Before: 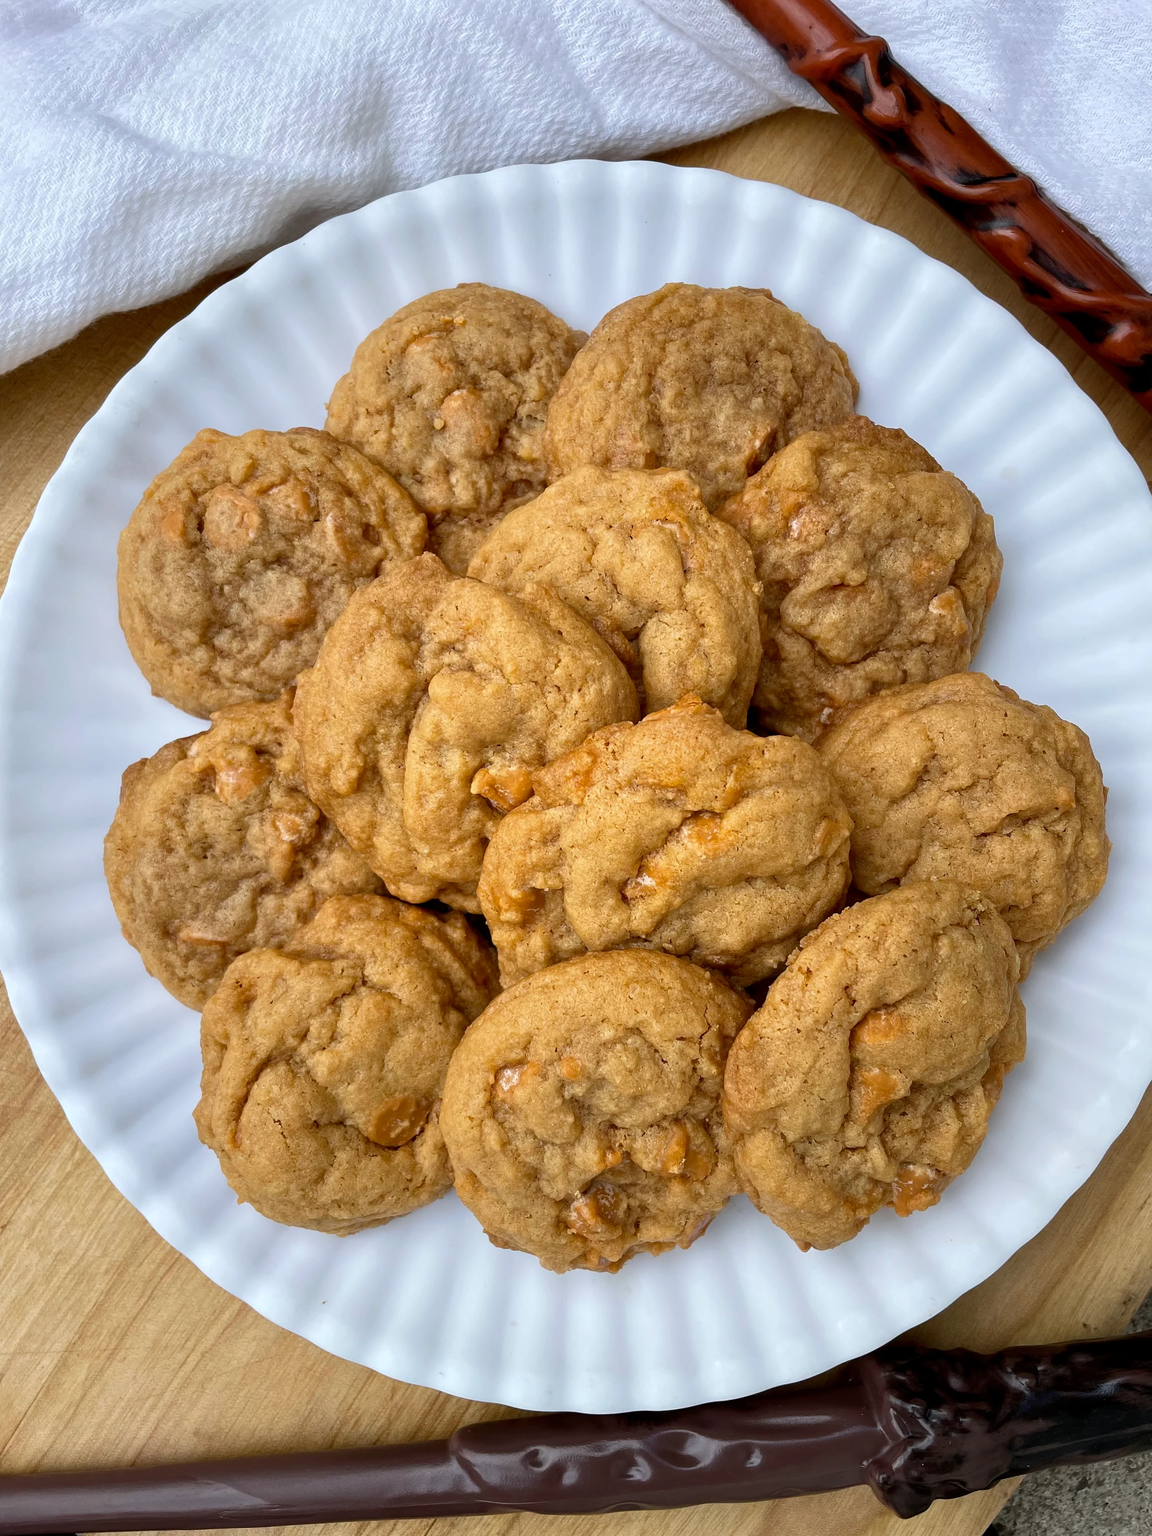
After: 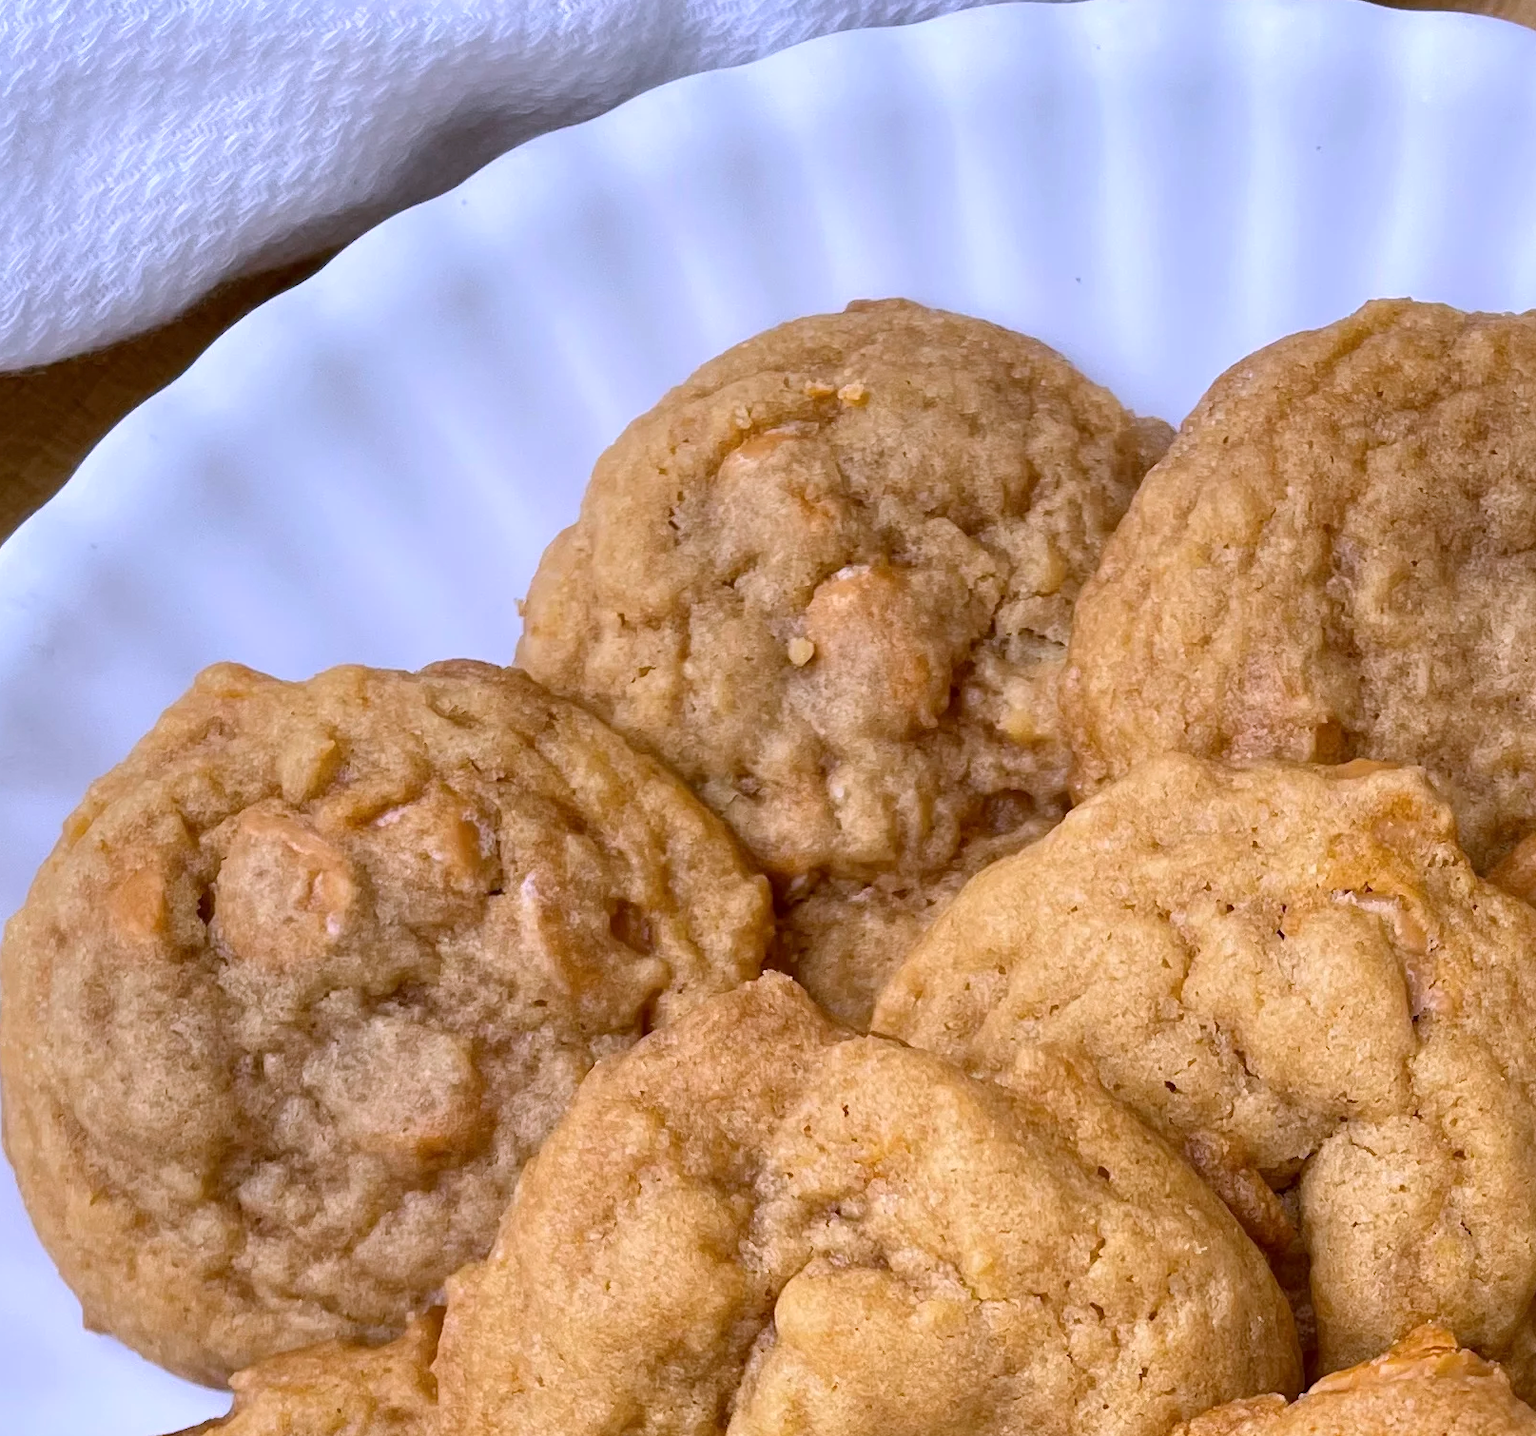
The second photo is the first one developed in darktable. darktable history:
crop: left 10.278%, top 10.622%, right 36.307%, bottom 51.922%
color calibration: output R [1.063, -0.012, -0.003, 0], output B [-0.079, 0.047, 1, 0], illuminant custom, x 0.388, y 0.387, temperature 3847.42 K
